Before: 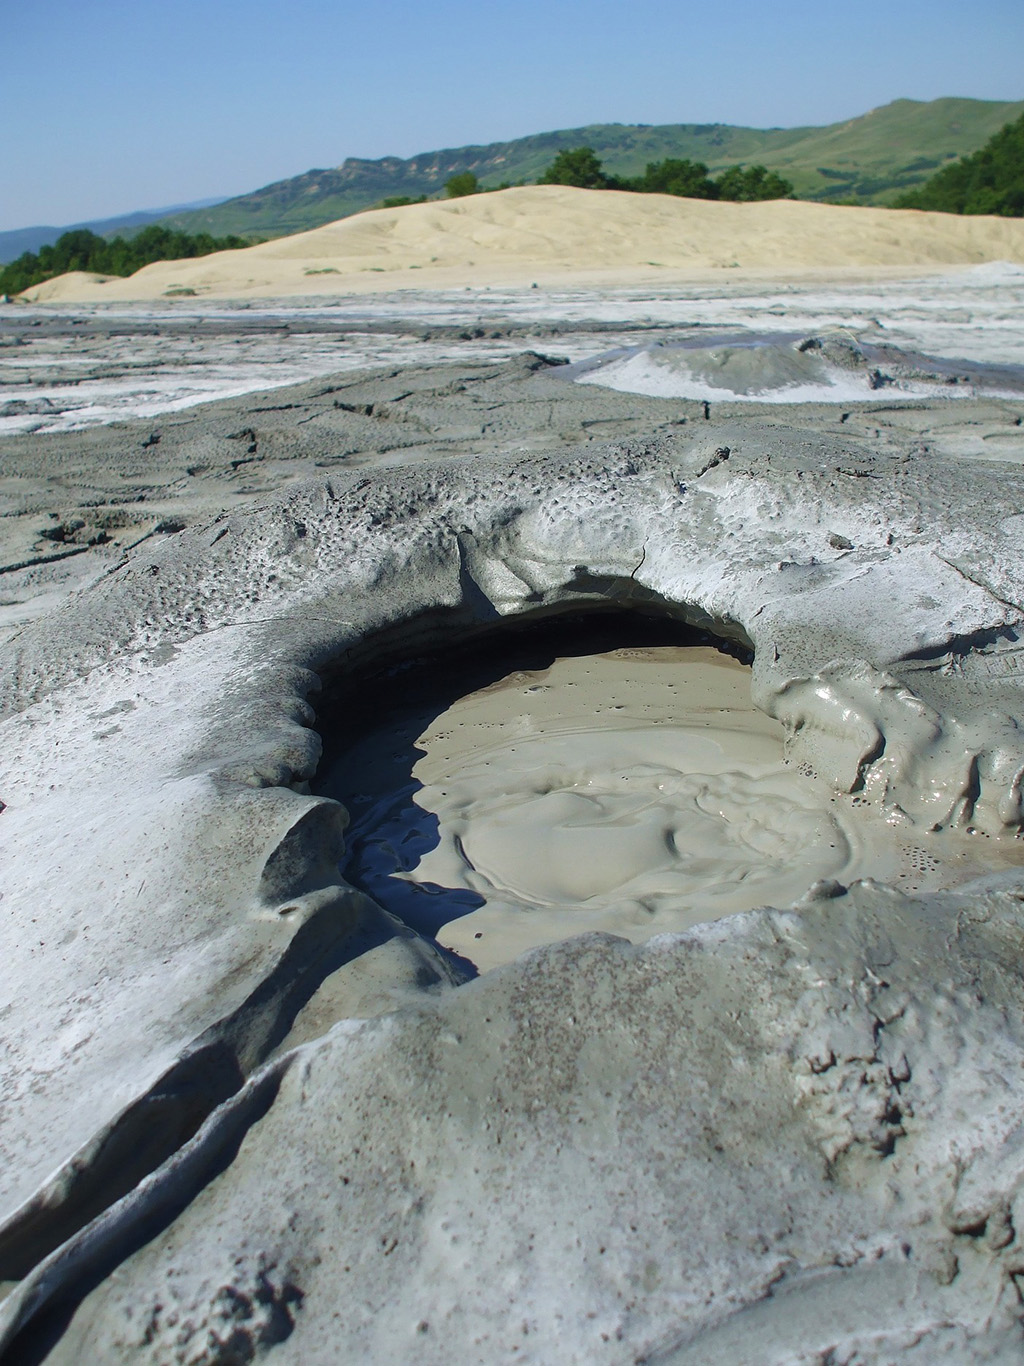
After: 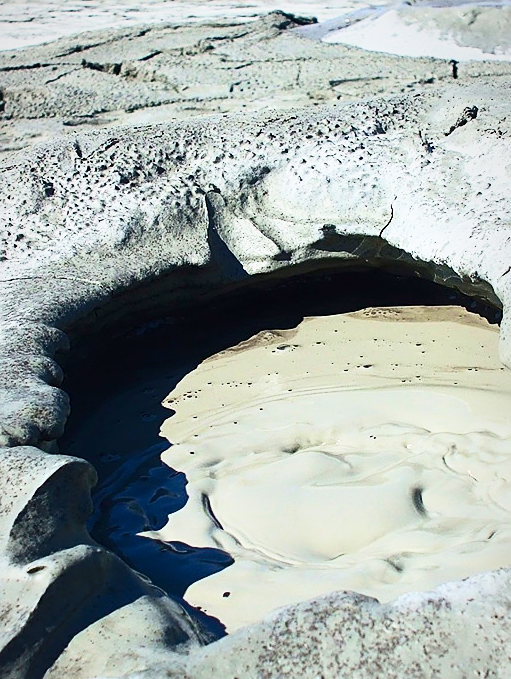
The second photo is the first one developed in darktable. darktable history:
sharpen: on, module defaults
base curve: curves: ch0 [(0, 0) (0.088, 0.125) (0.176, 0.251) (0.354, 0.501) (0.613, 0.749) (1, 0.877)], exposure shift 0.01, preserve colors none
vignetting: fall-off start 96.26%, fall-off radius 99.77%, brightness -0.281, center (-0.038, 0.147), width/height ratio 0.612
crop: left 24.667%, top 25.005%, right 25.355%, bottom 25.249%
contrast brightness saturation: contrast 0.399, brightness 0.101, saturation 0.209
